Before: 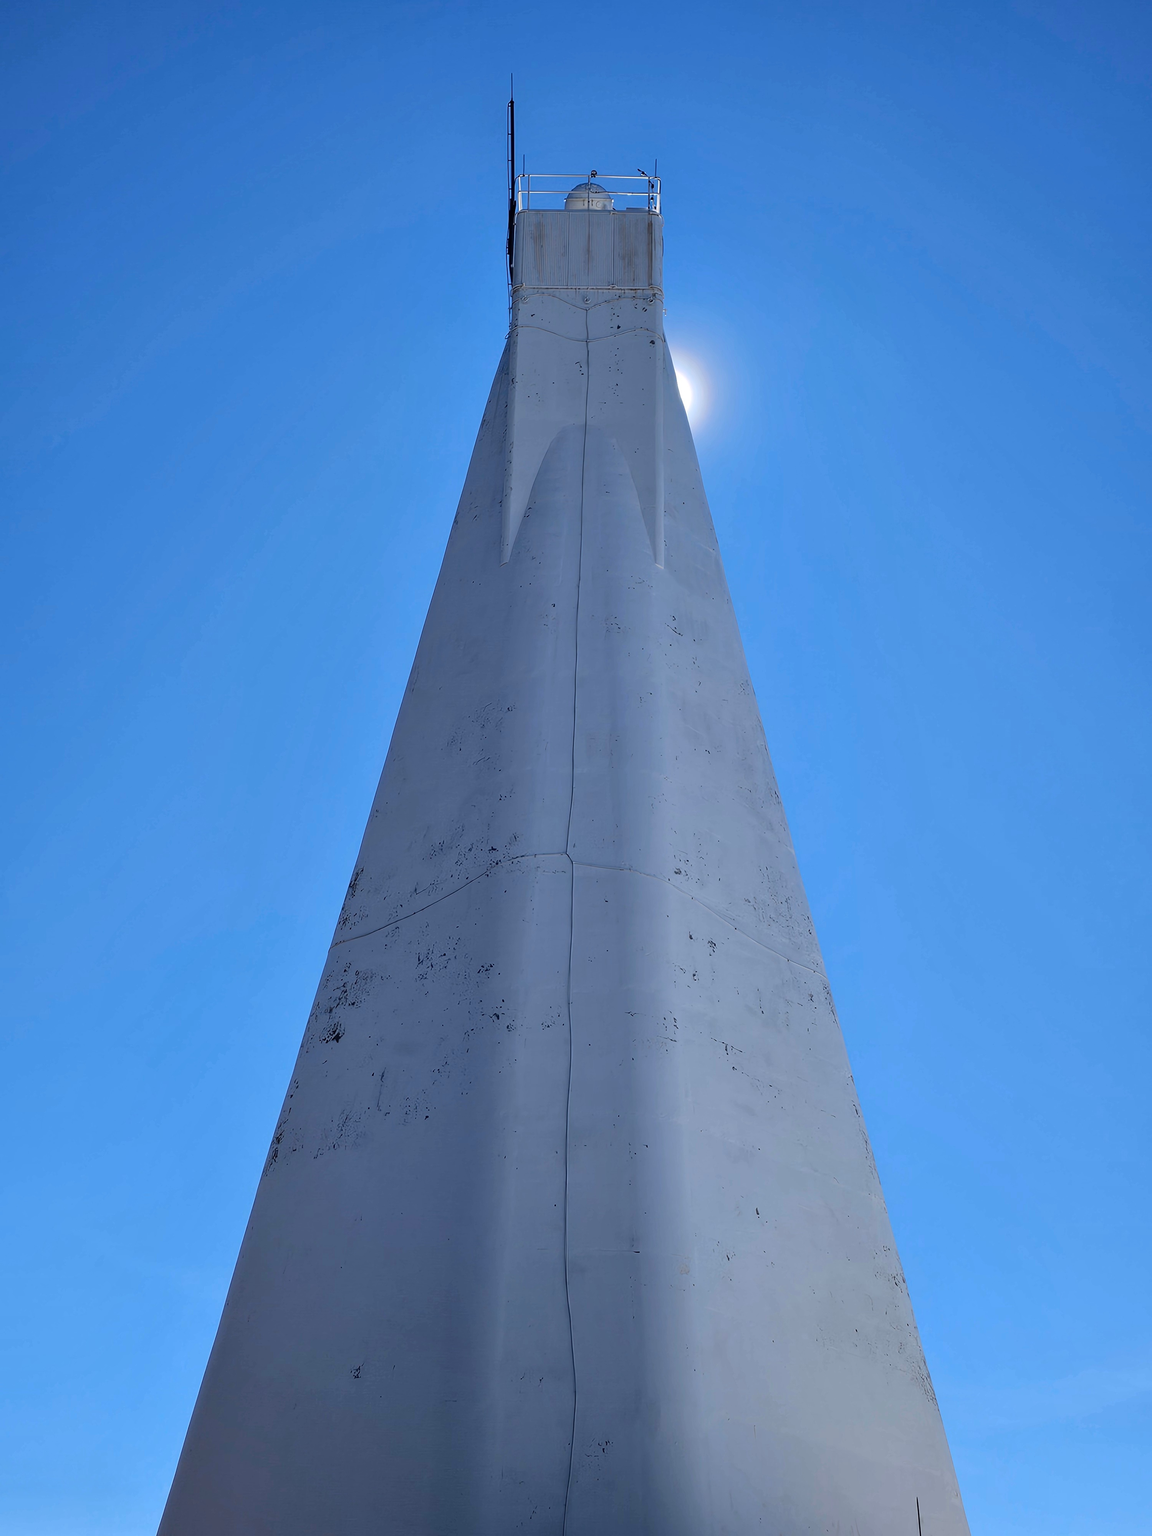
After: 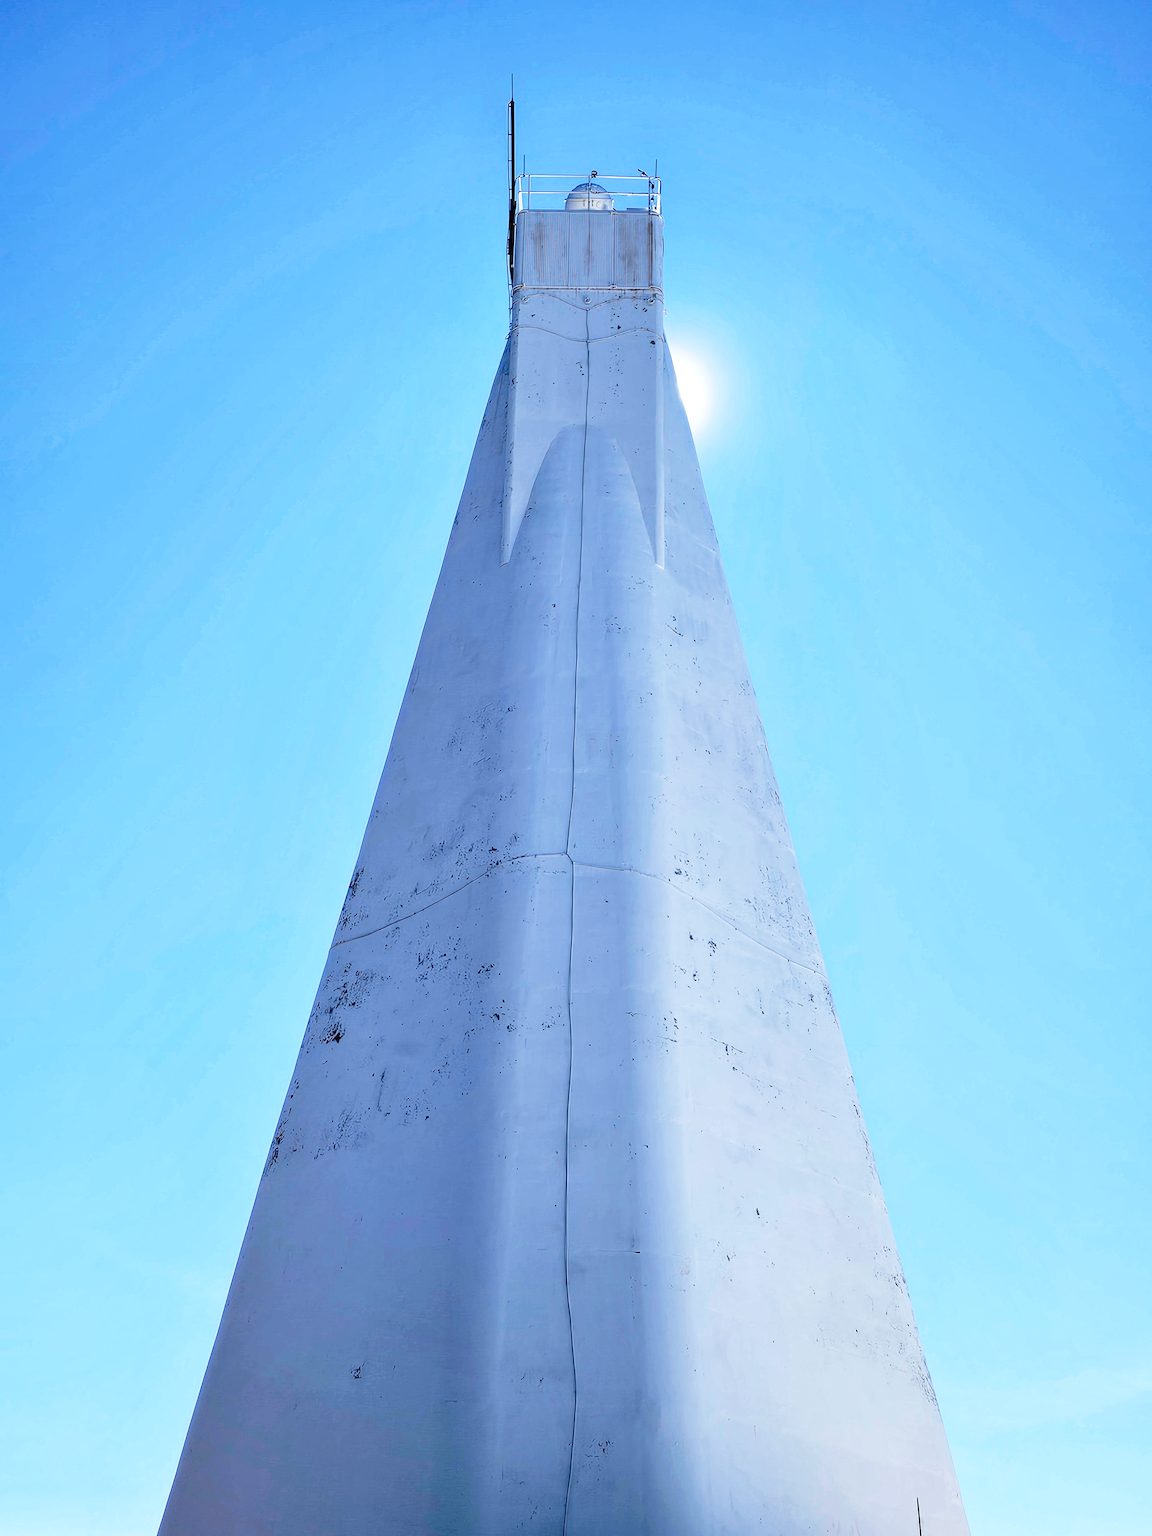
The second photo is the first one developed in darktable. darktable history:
velvia: on, module defaults
base curve: curves: ch0 [(0, 0) (0.012, 0.01) (0.073, 0.168) (0.31, 0.711) (0.645, 0.957) (1, 1)], preserve colors none
local contrast: highlights 101%, shadows 102%, detail 119%, midtone range 0.2
